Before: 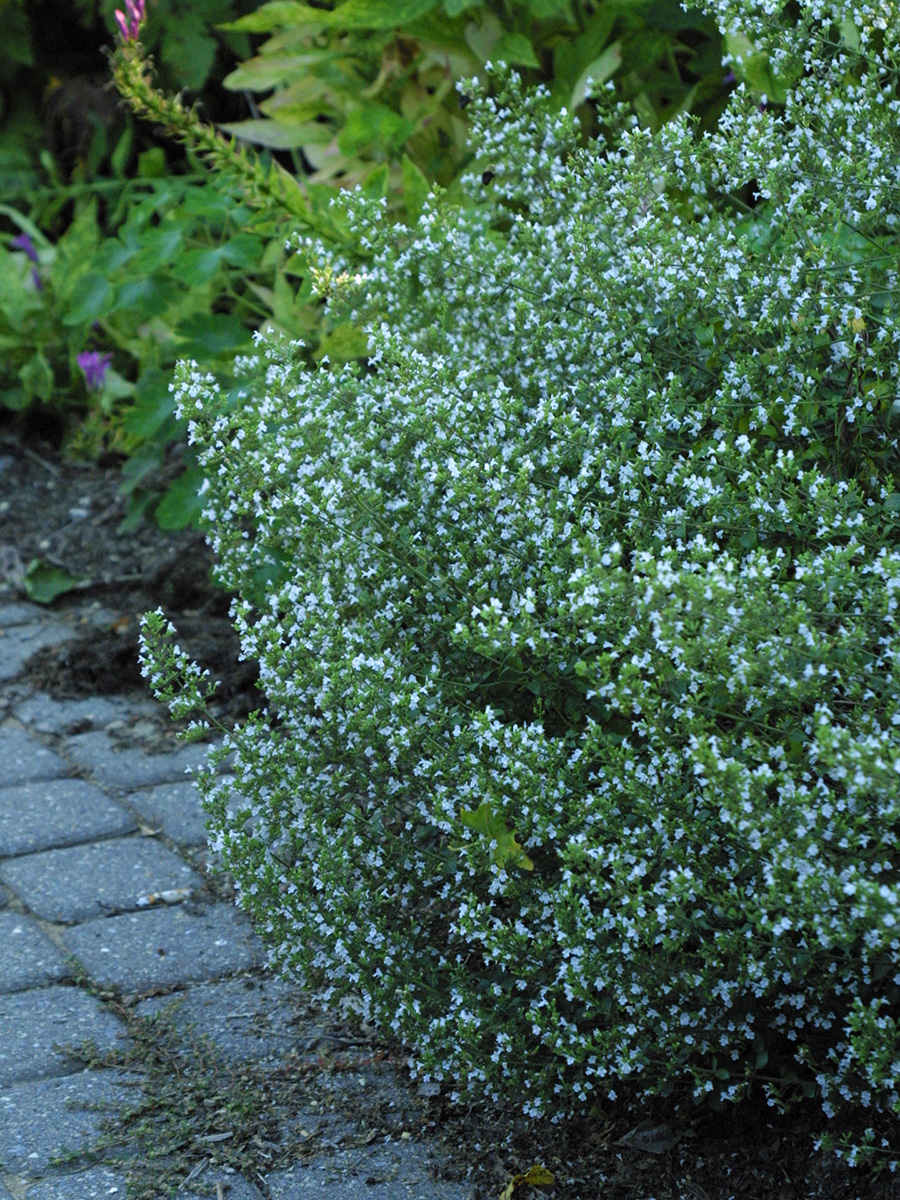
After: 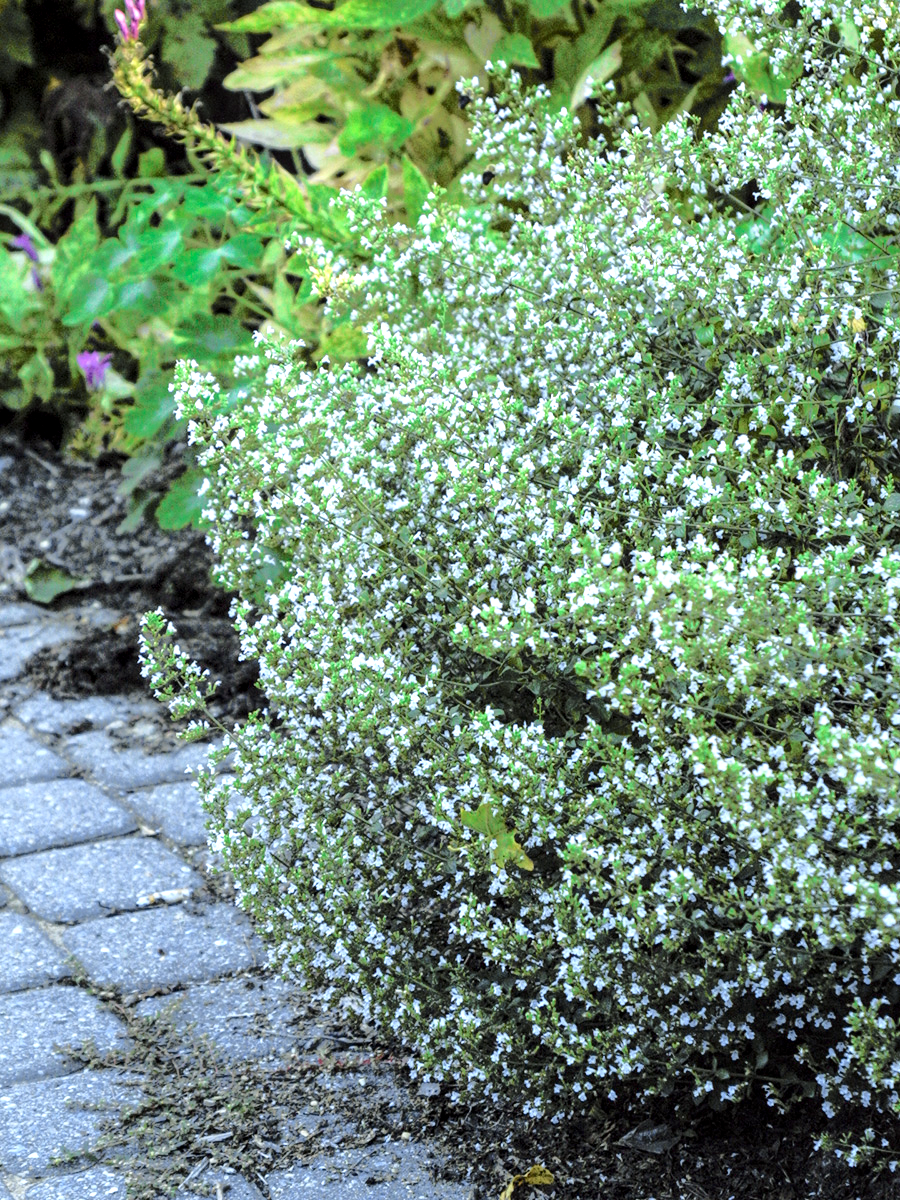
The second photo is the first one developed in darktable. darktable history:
local contrast: detail 130%
color balance rgb: on, module defaults
tone curve: curves: ch0 [(0, 0) (0.104, 0.061) (0.239, 0.201) (0.327, 0.317) (0.401, 0.443) (0.489, 0.566) (0.65, 0.68) (0.832, 0.858) (1, 0.977)]; ch1 [(0, 0) (0.161, 0.092) (0.35, 0.33) (0.379, 0.401) (0.447, 0.476) (0.495, 0.499) (0.515, 0.518) (0.534, 0.557) (0.602, 0.625) (0.712, 0.706) (1, 1)]; ch2 [(0, 0) (0.359, 0.372) (0.437, 0.437) (0.502, 0.501) (0.55, 0.534) (0.592, 0.601) (0.647, 0.64) (1, 1)], color space Lab, independent channels, preserve colors none
exposure: black level correction 0, exposure 1.1 EV, compensate highlight preservation false
